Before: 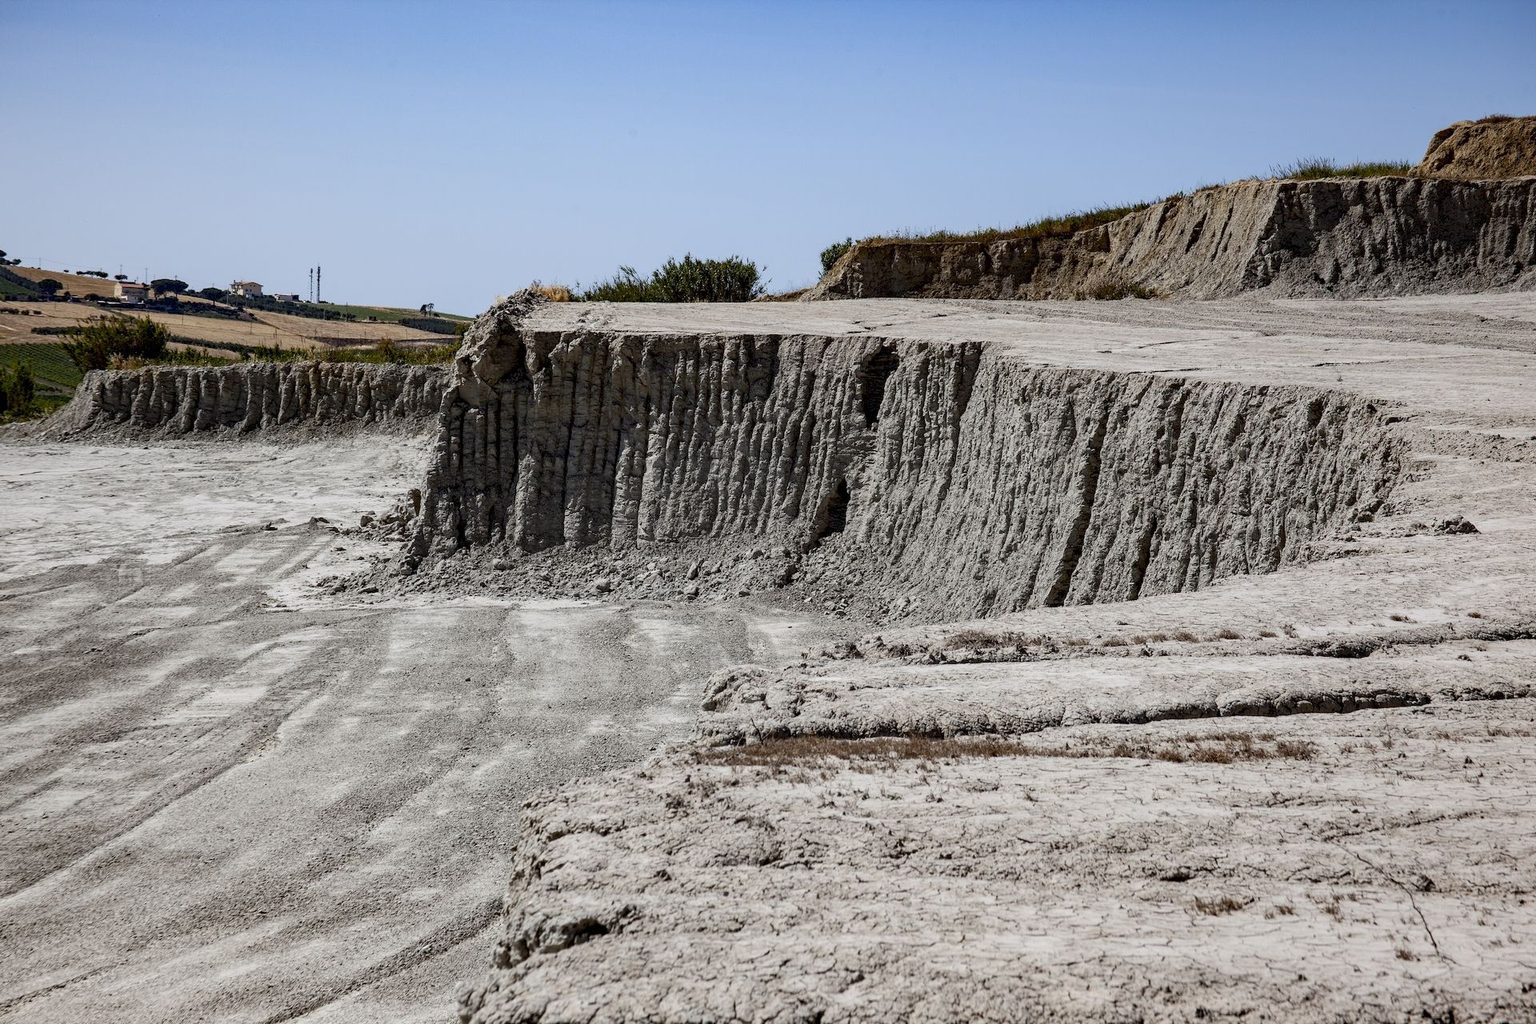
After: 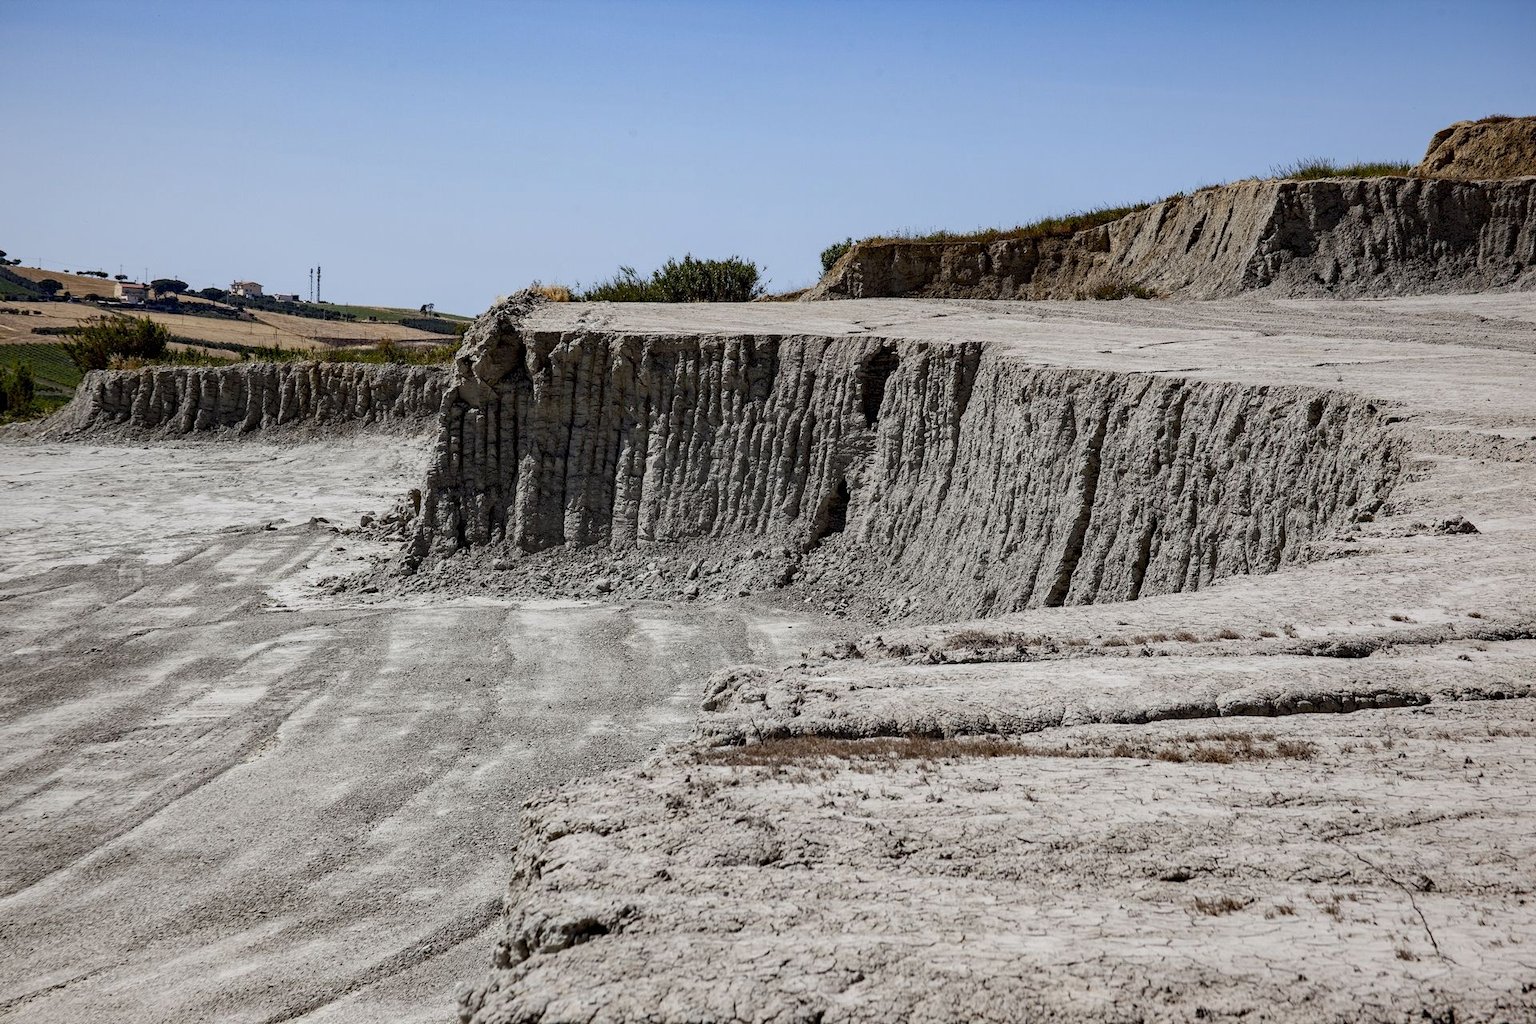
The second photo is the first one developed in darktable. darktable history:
shadows and highlights: shadows 9.7, white point adjustment 1.03, highlights -38.41
